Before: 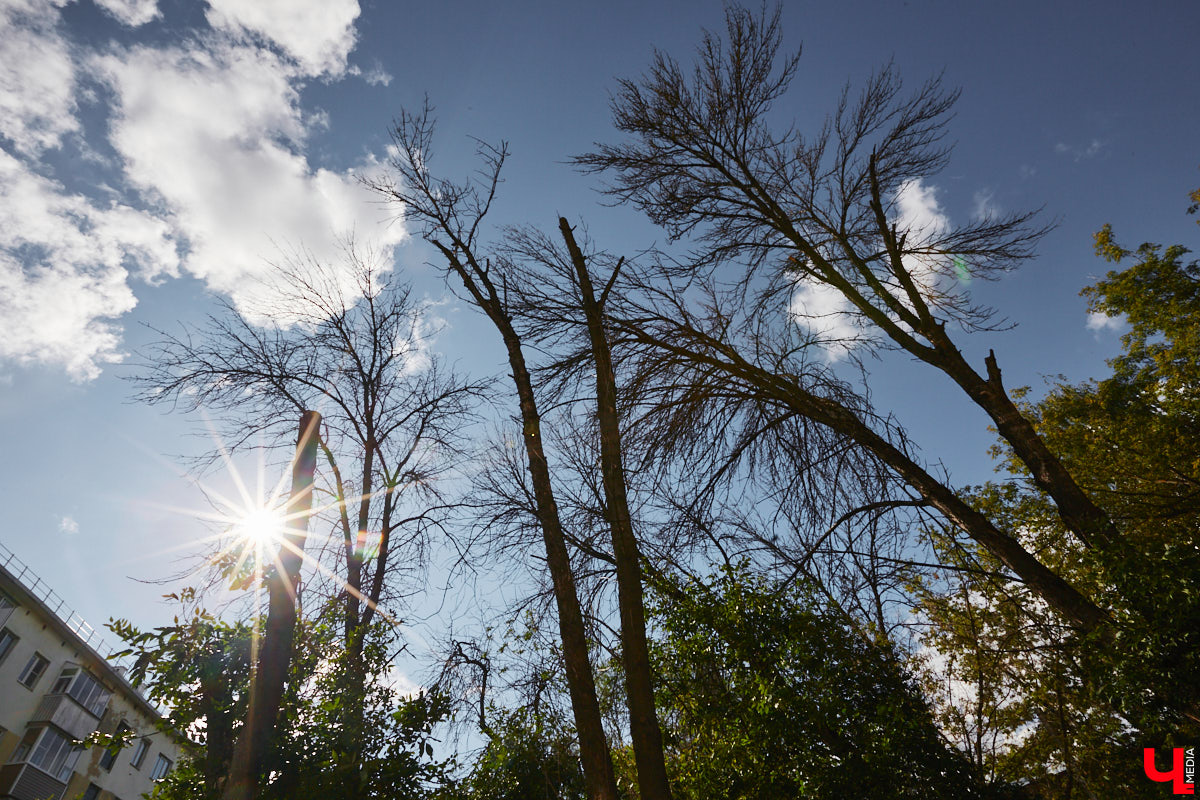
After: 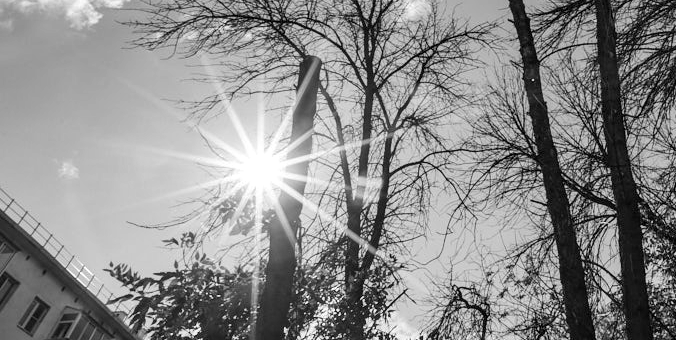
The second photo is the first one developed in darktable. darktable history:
local contrast: on, module defaults
monochrome: on, module defaults
shadows and highlights: soften with gaussian
crop: top 44.483%, right 43.593%, bottom 12.892%
